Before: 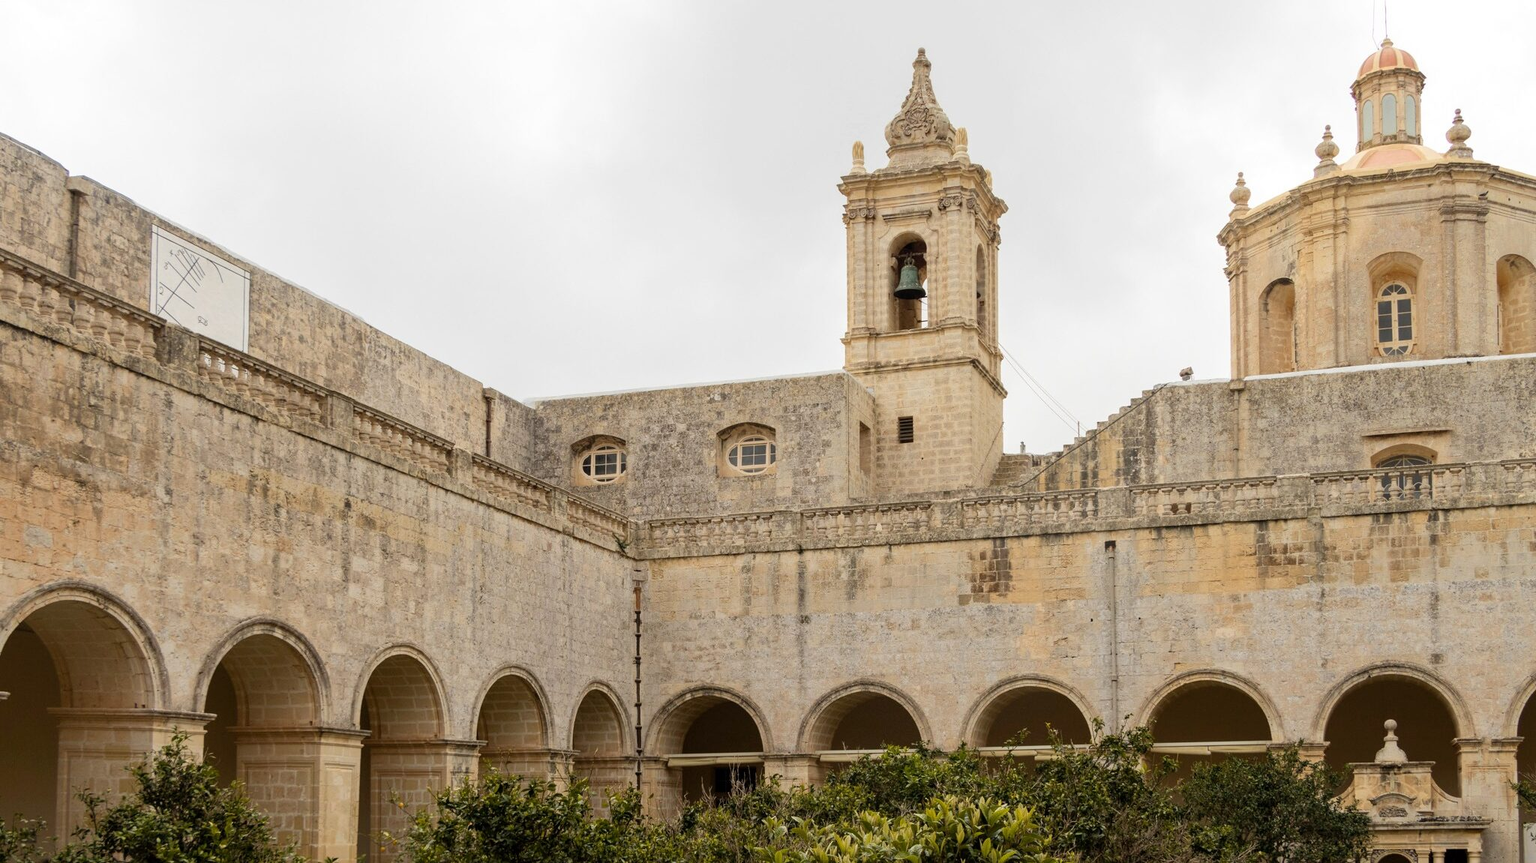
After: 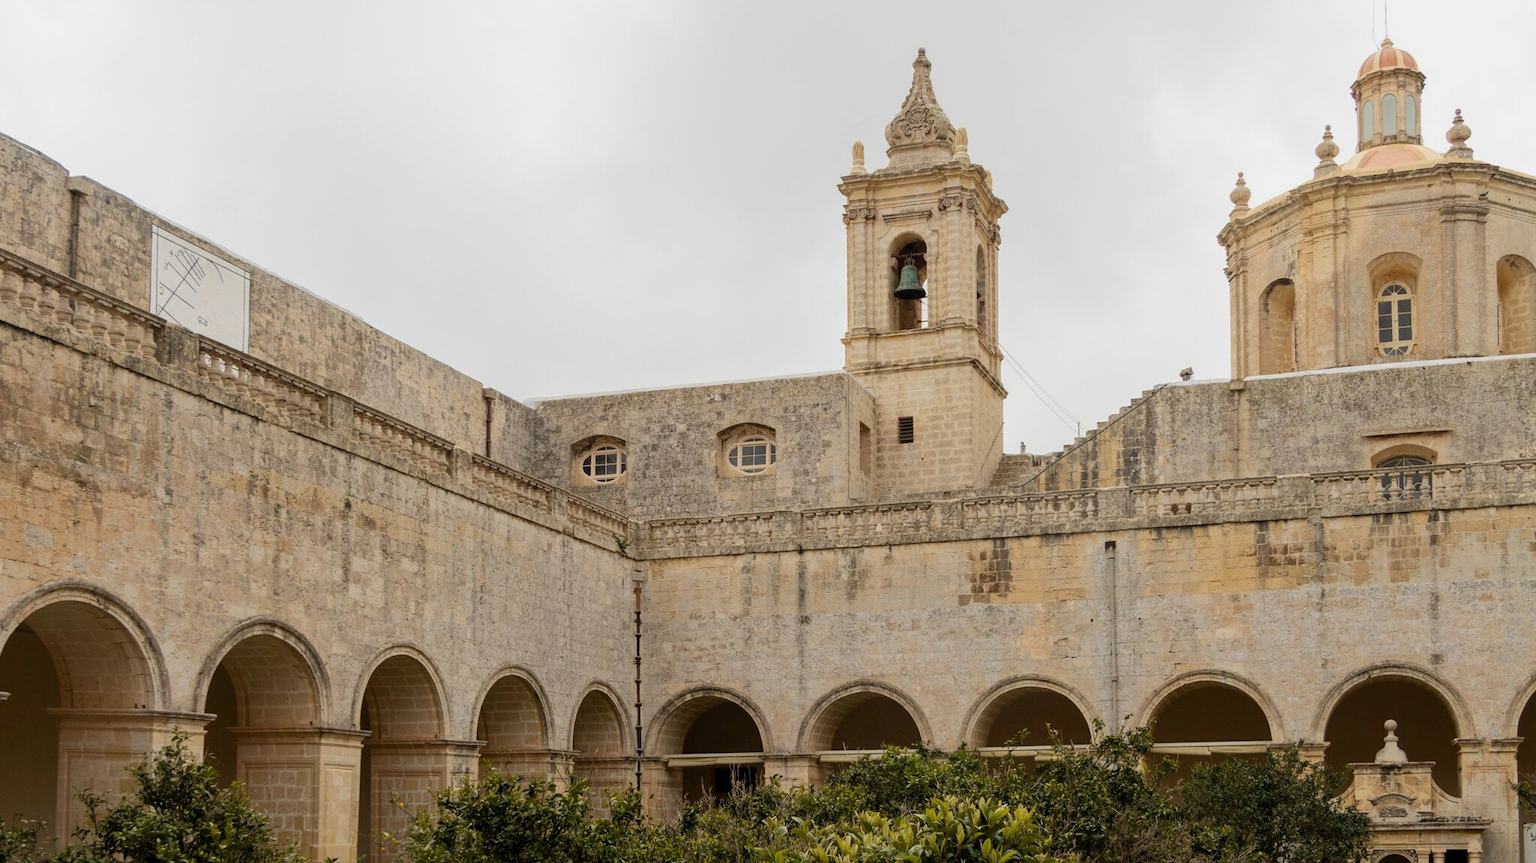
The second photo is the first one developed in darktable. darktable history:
exposure: exposure -0.213 EV, compensate highlight preservation false
